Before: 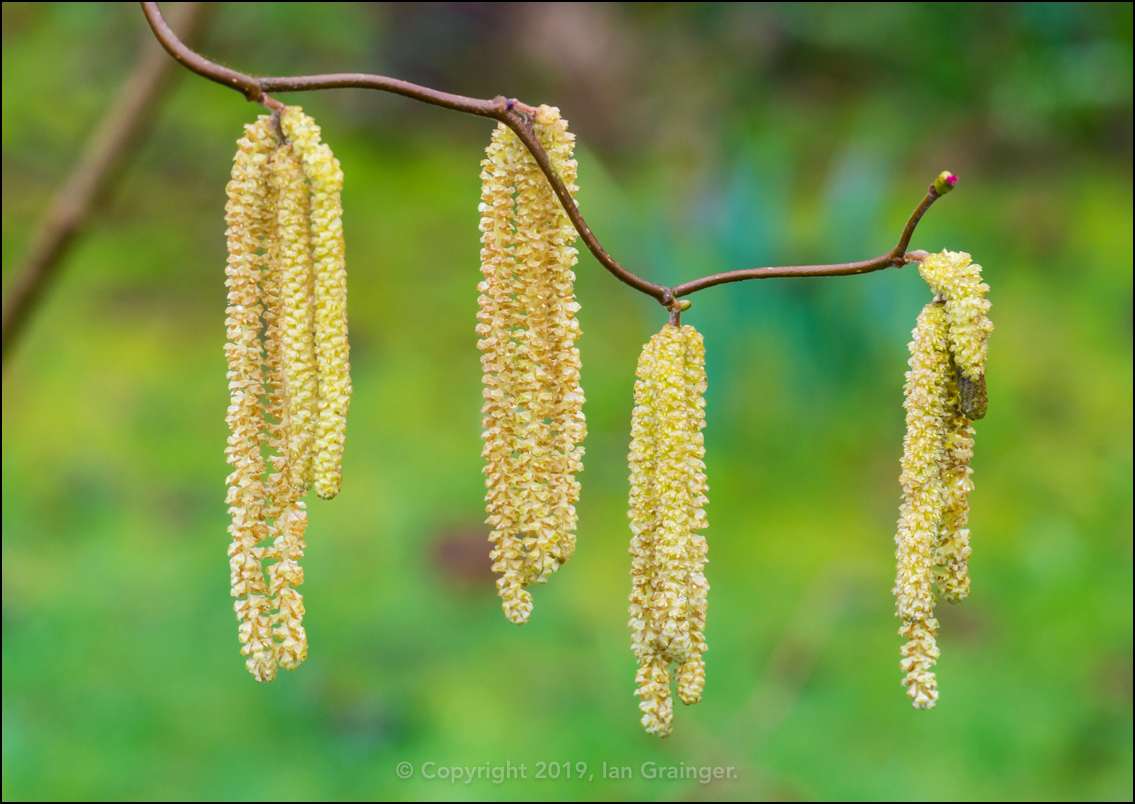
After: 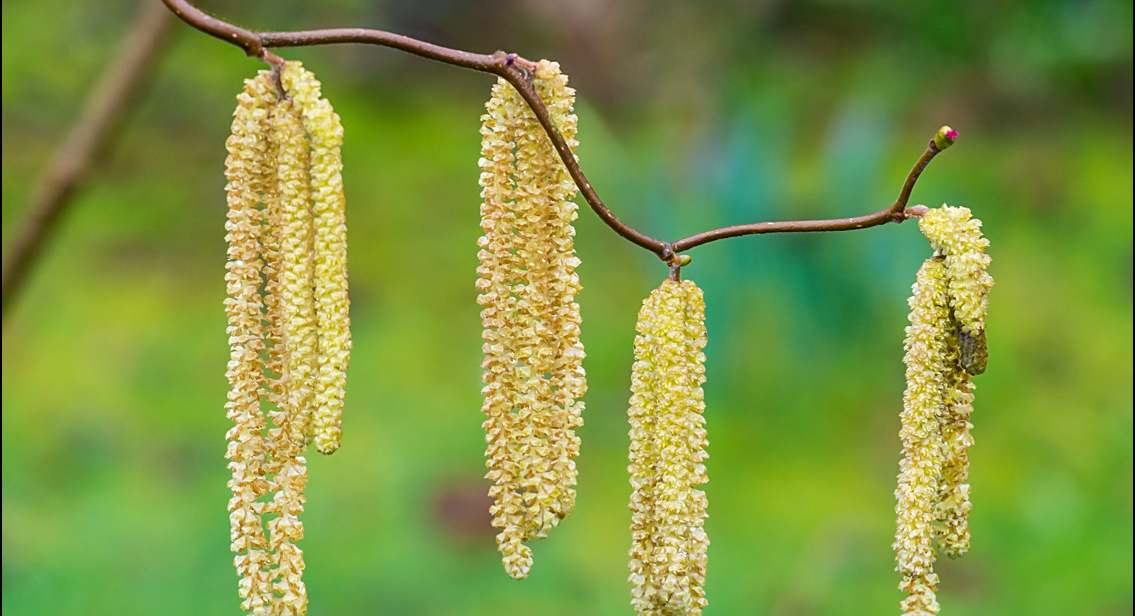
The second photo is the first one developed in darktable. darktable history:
crop: top 5.667%, bottom 17.637%
sharpen: on, module defaults
